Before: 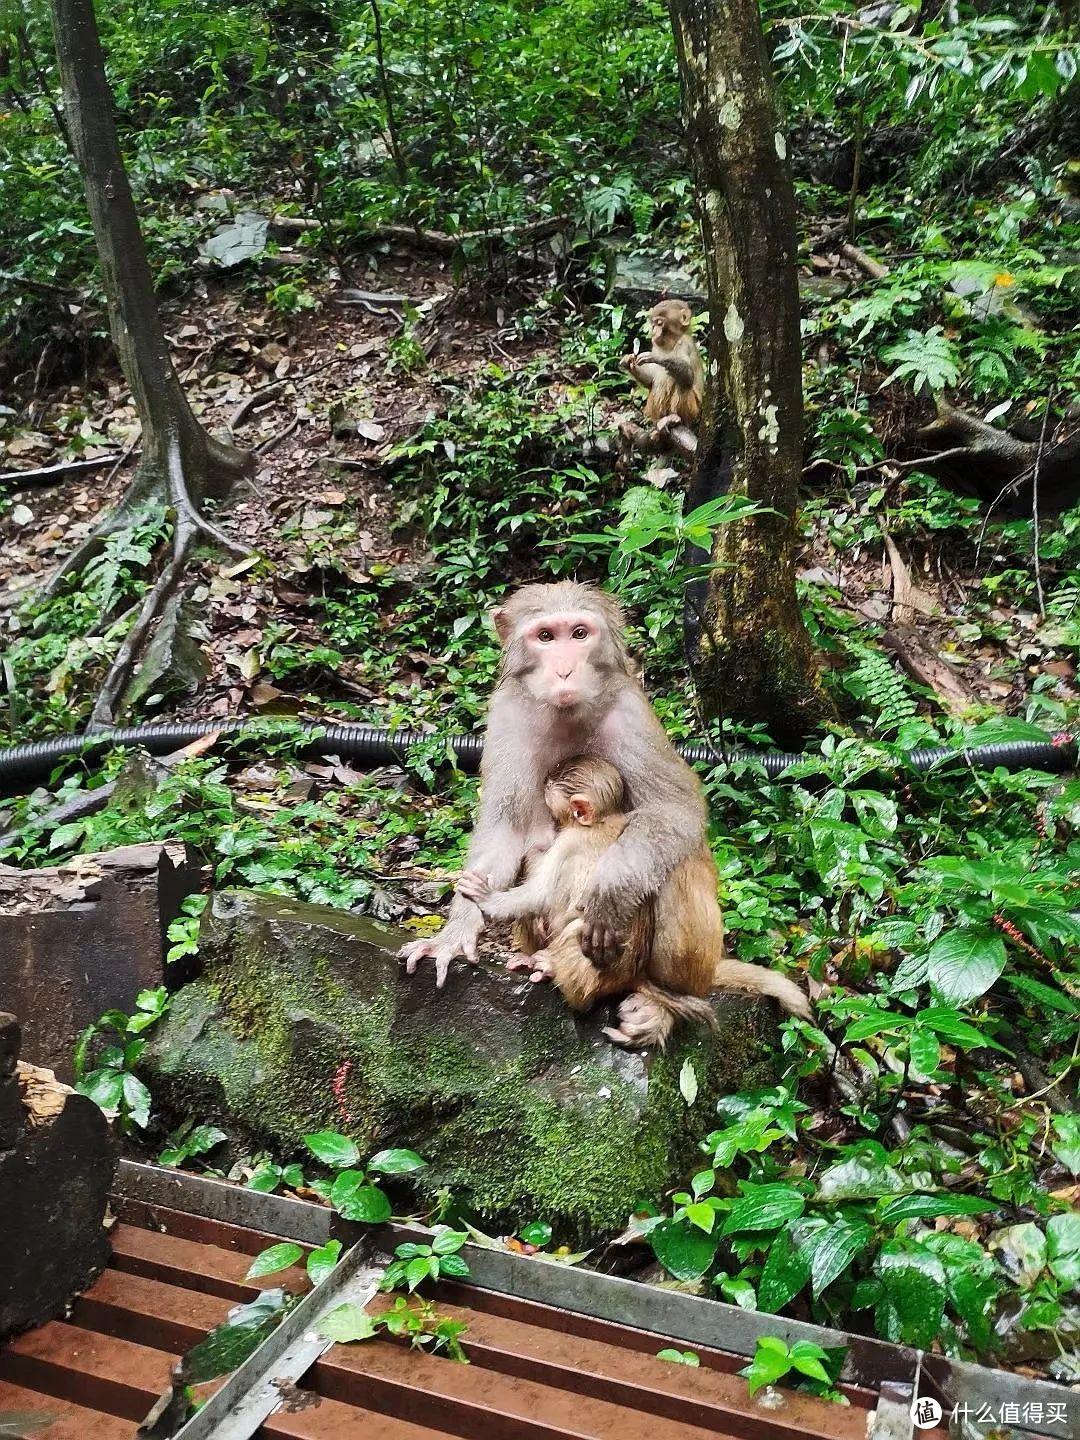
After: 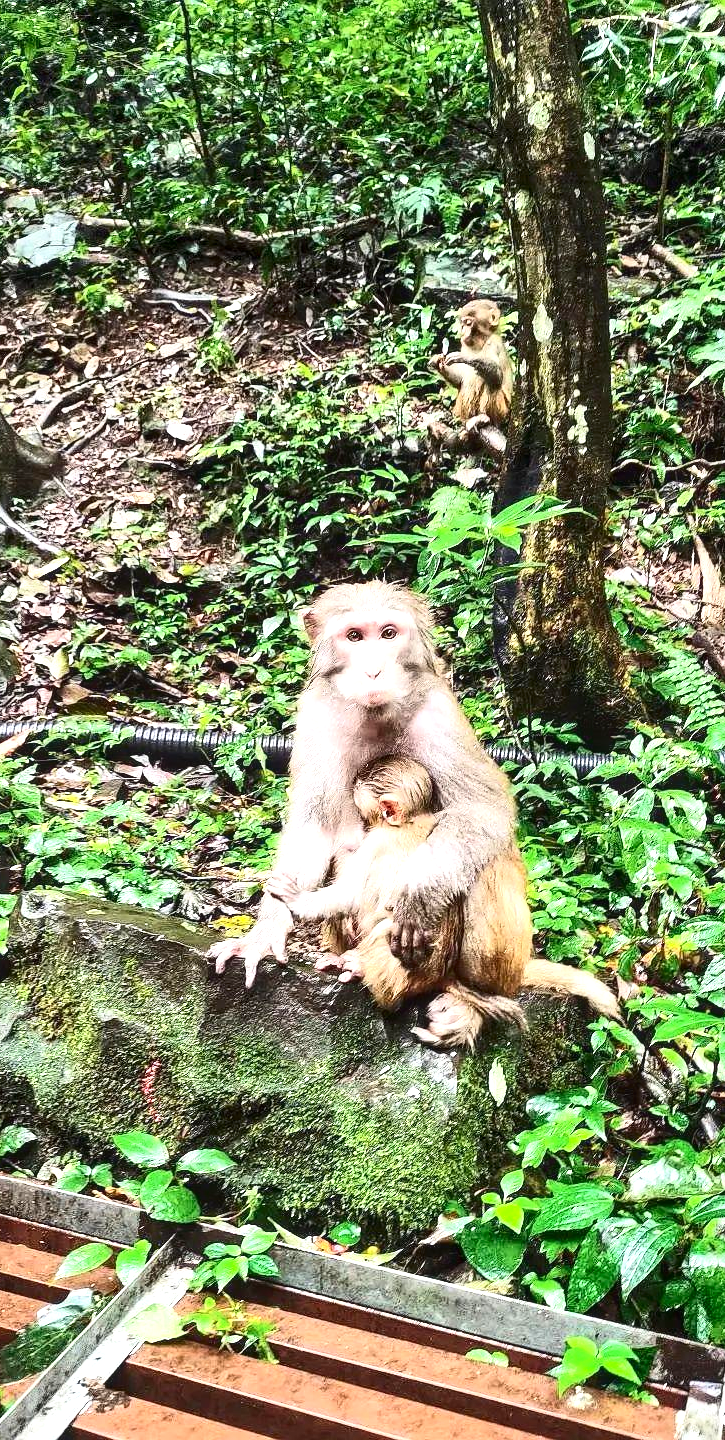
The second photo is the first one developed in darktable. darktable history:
crop and rotate: left 17.742%, right 15.11%
local contrast: on, module defaults
contrast brightness saturation: contrast 0.274
exposure: exposure 1.001 EV, compensate highlight preservation false
color zones: curves: ch1 [(0.25, 0.5) (0.747, 0.71)]
